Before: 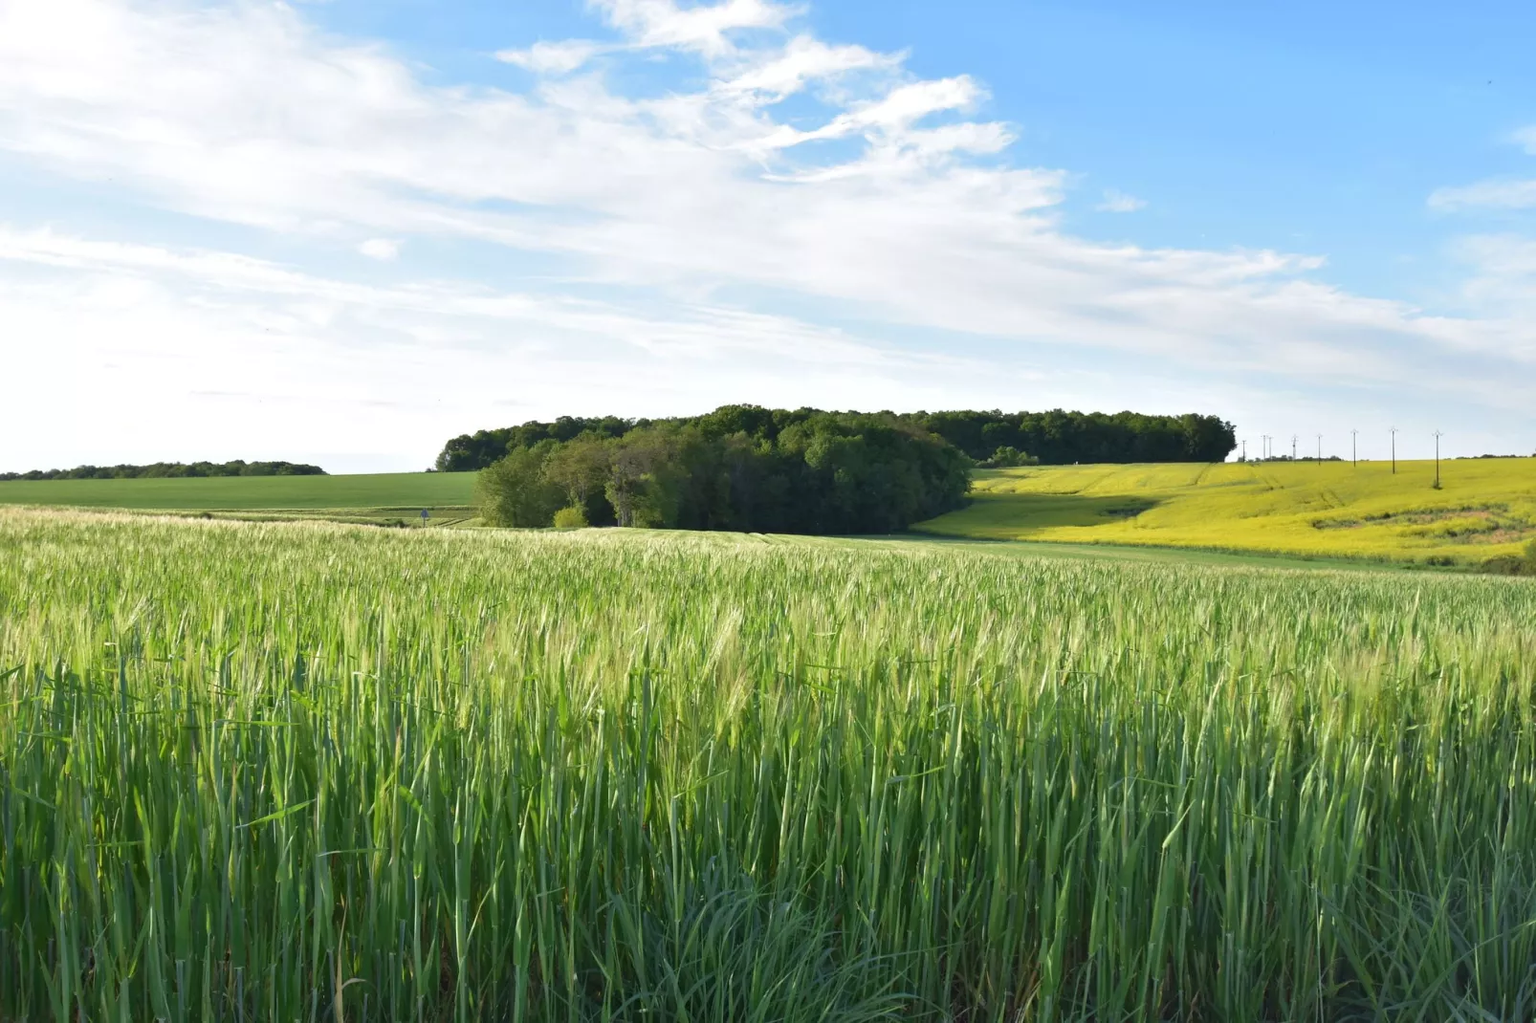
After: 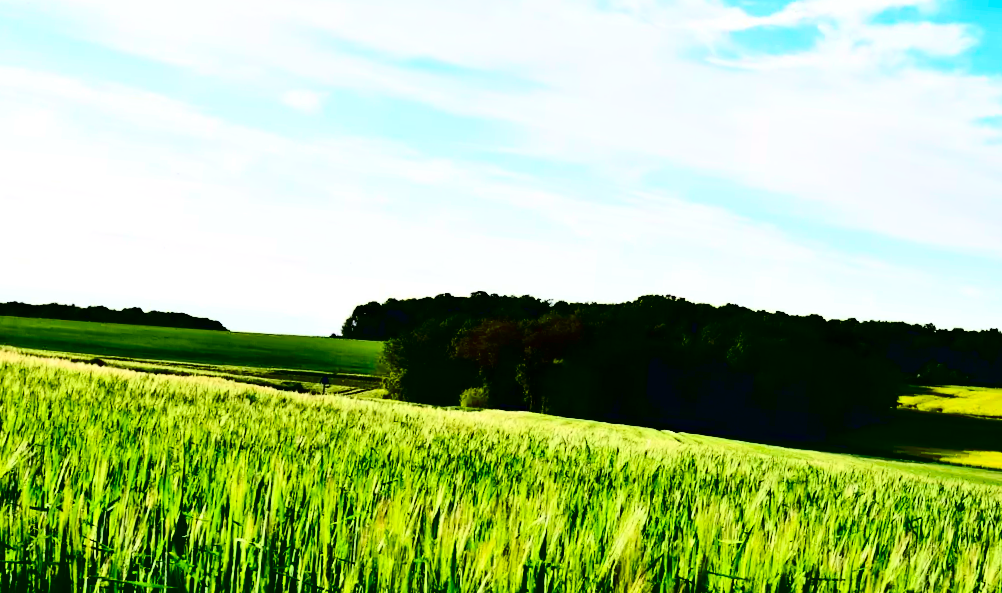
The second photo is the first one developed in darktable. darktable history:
crop and rotate: angle -4.99°, left 2.122%, top 6.945%, right 27.566%, bottom 30.519%
contrast brightness saturation: contrast 0.77, brightness -1, saturation 1
